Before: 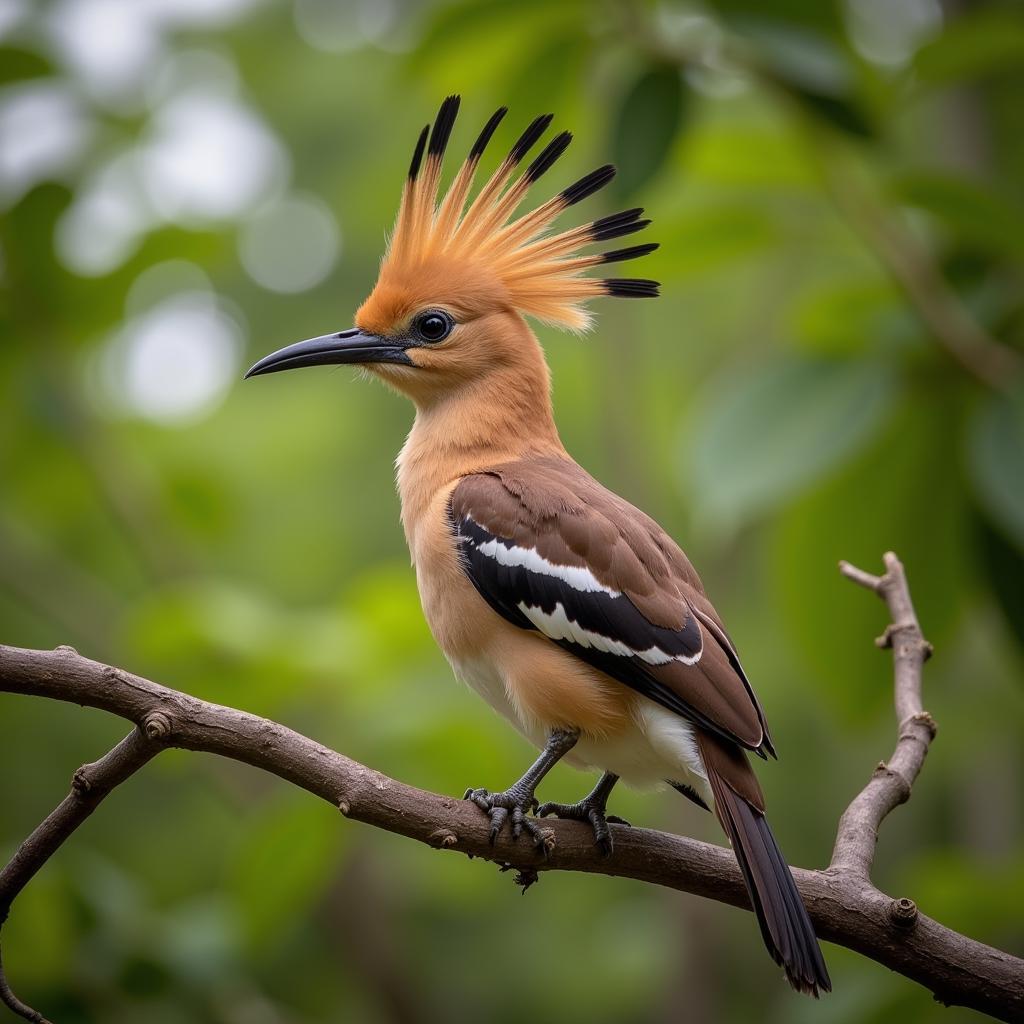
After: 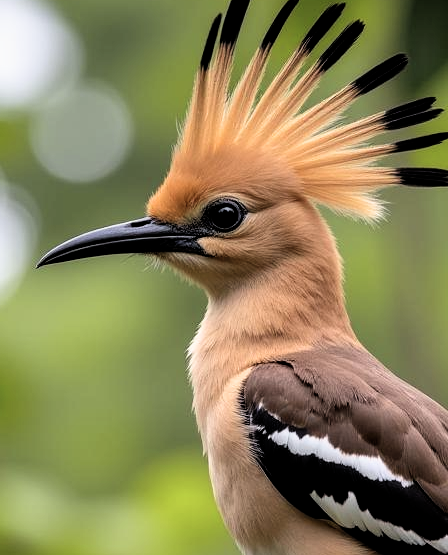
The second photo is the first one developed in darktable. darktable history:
filmic rgb: black relative exposure -5.53 EV, white relative exposure 2.49 EV, target black luminance 0%, hardness 4.55, latitude 67.26%, contrast 1.447, shadows ↔ highlights balance -3.55%, color science v5 (2021), contrast in shadows safe, contrast in highlights safe
color correction: highlights b* -0.04, saturation 0.832
crop: left 20.398%, top 10.908%, right 35.769%, bottom 34.845%
